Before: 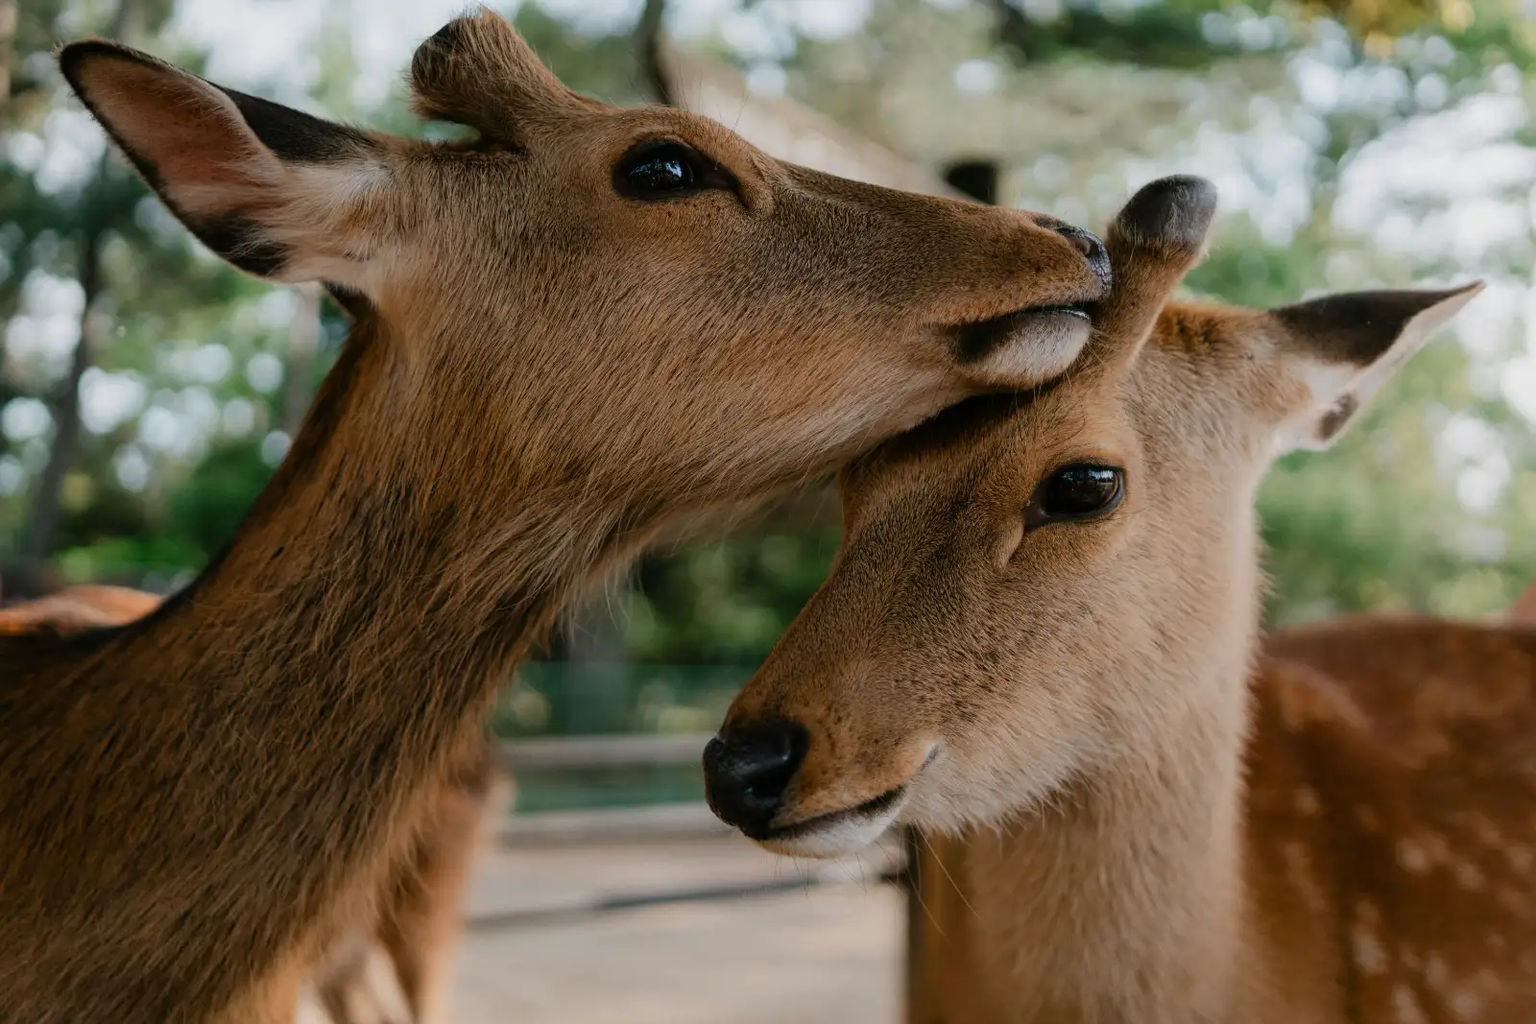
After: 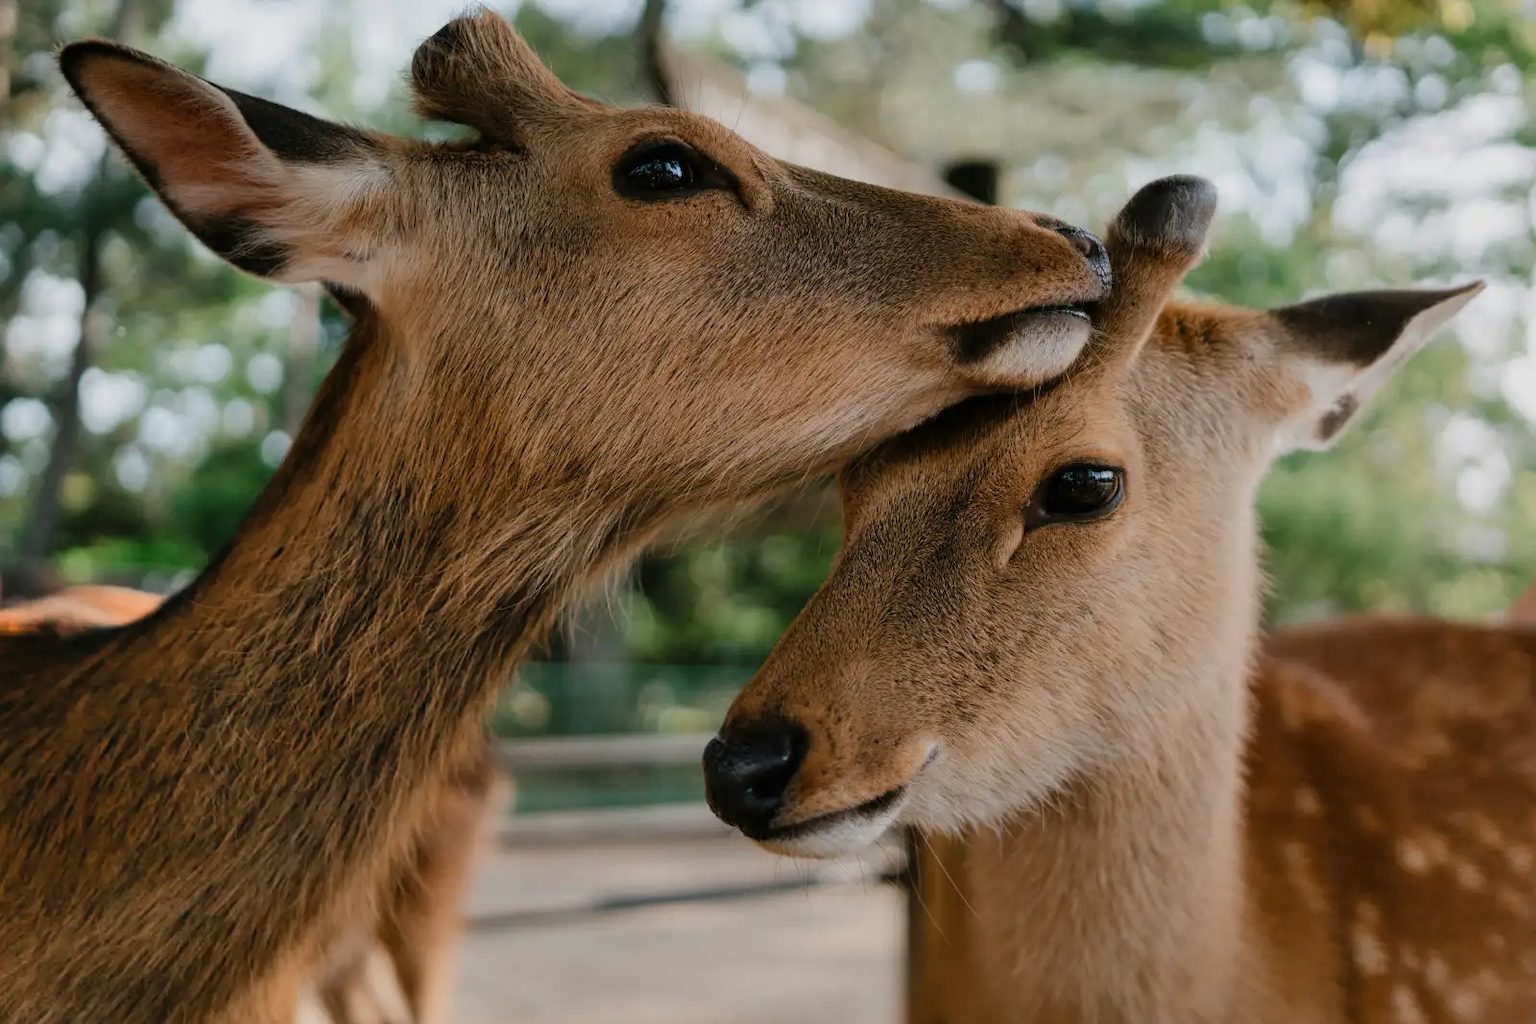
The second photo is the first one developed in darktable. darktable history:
shadows and highlights: shadows 53.24, highlights color adjustment 89.13%, soften with gaussian
